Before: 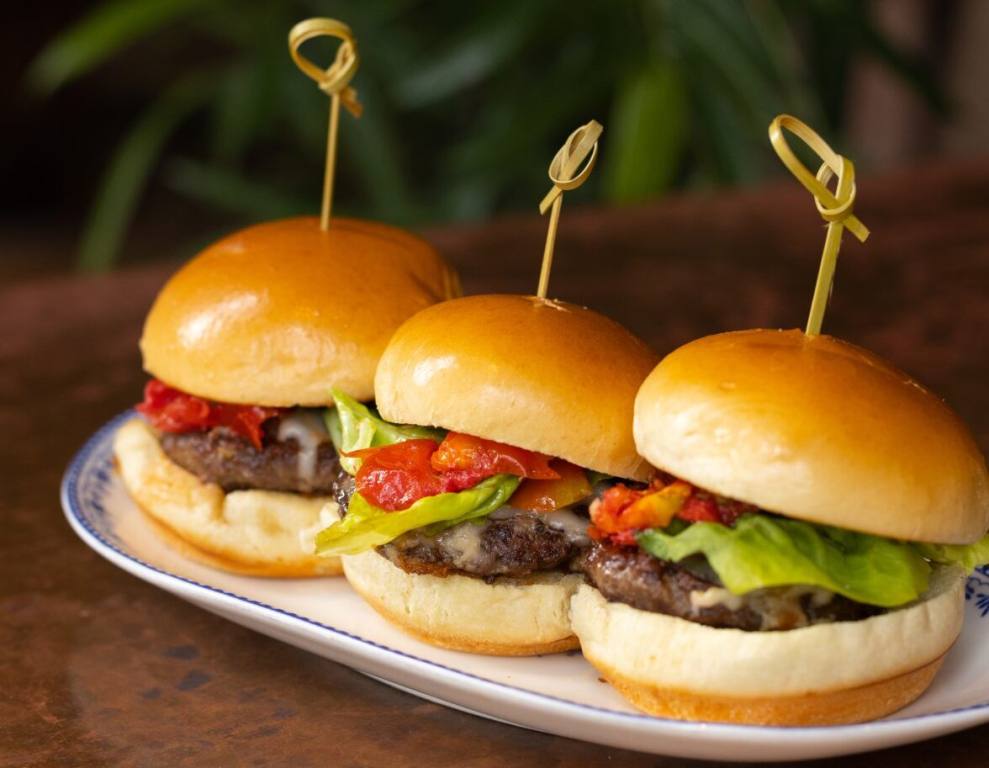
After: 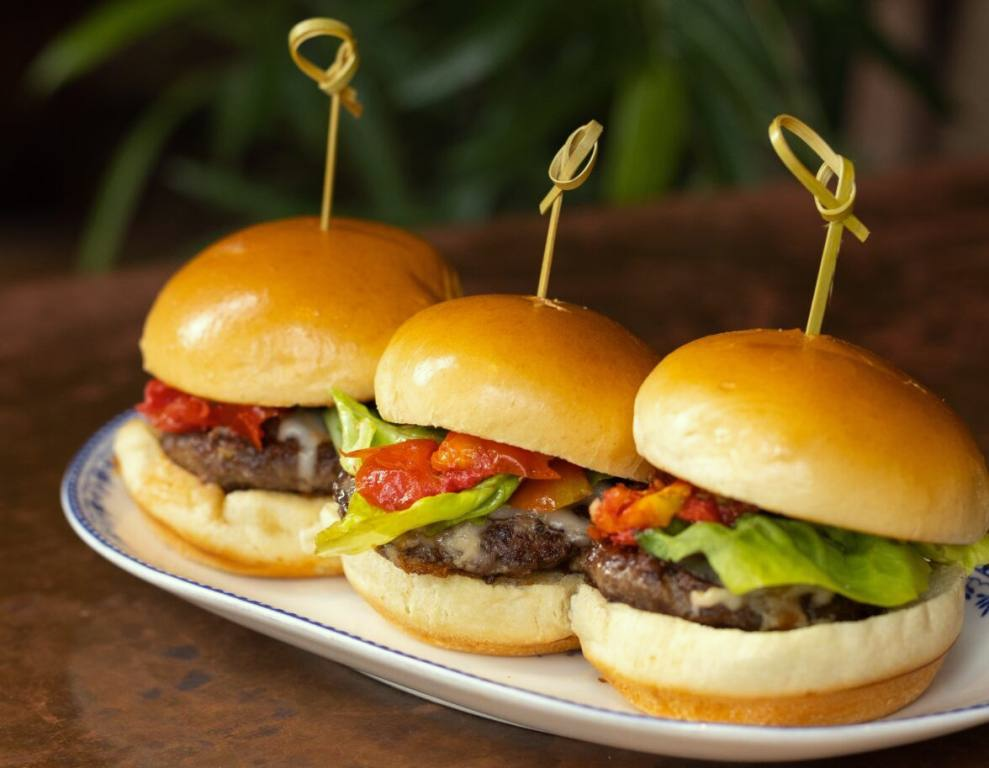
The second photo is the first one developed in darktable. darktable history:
color correction: highlights a* -4.85, highlights b* 5.04, saturation 0.948
